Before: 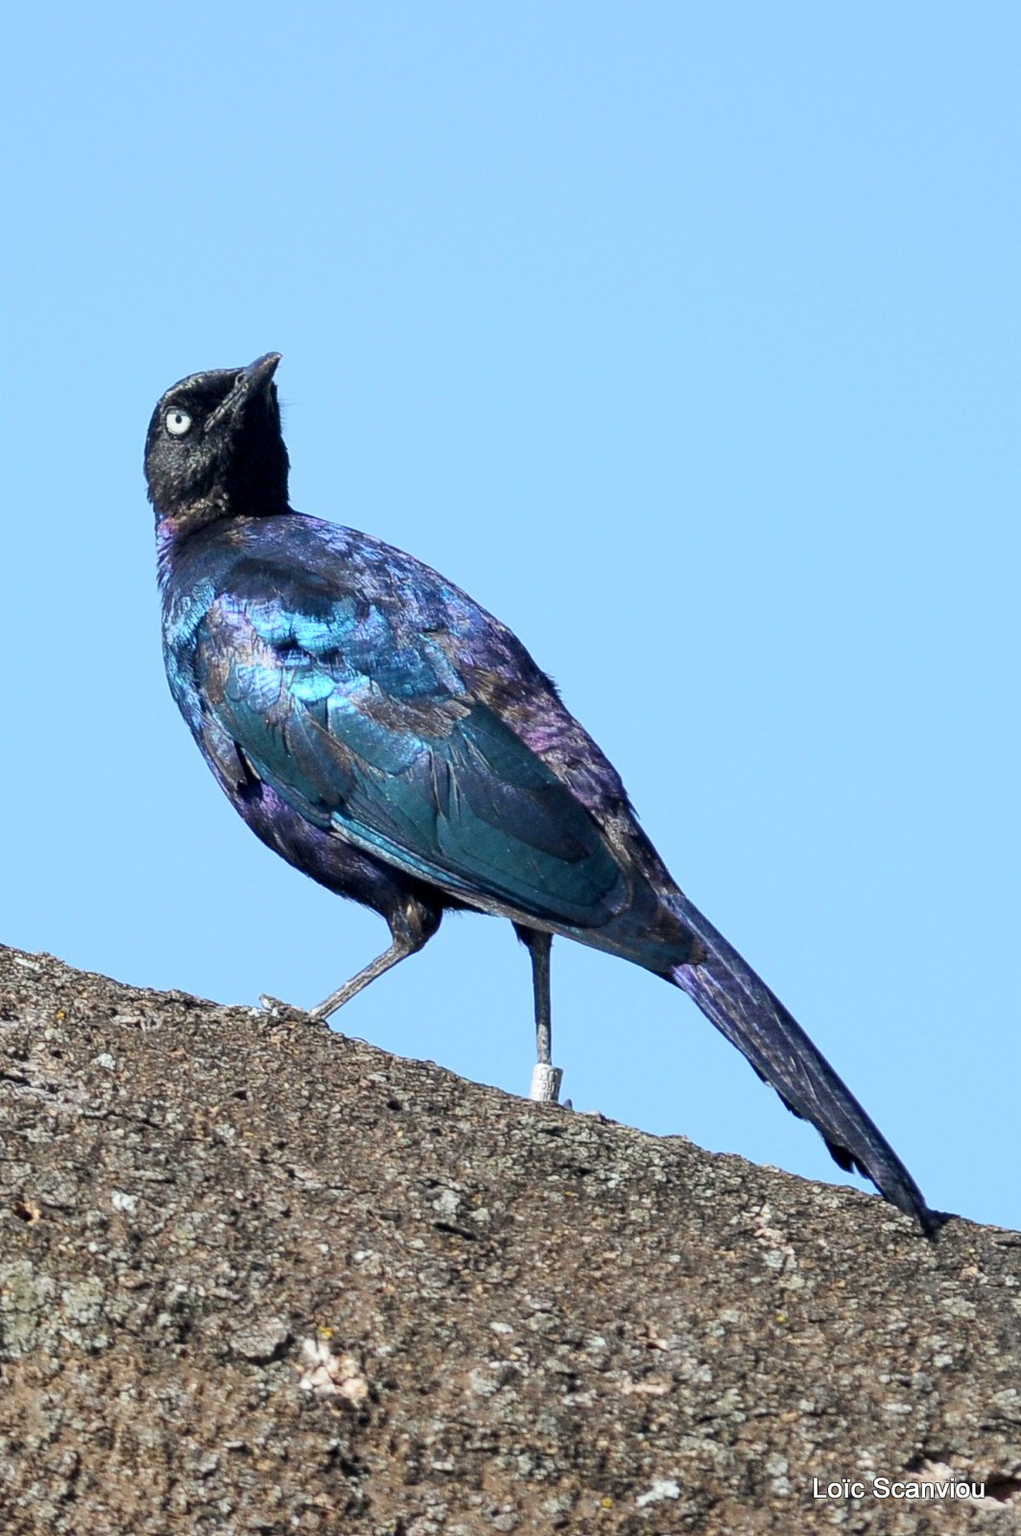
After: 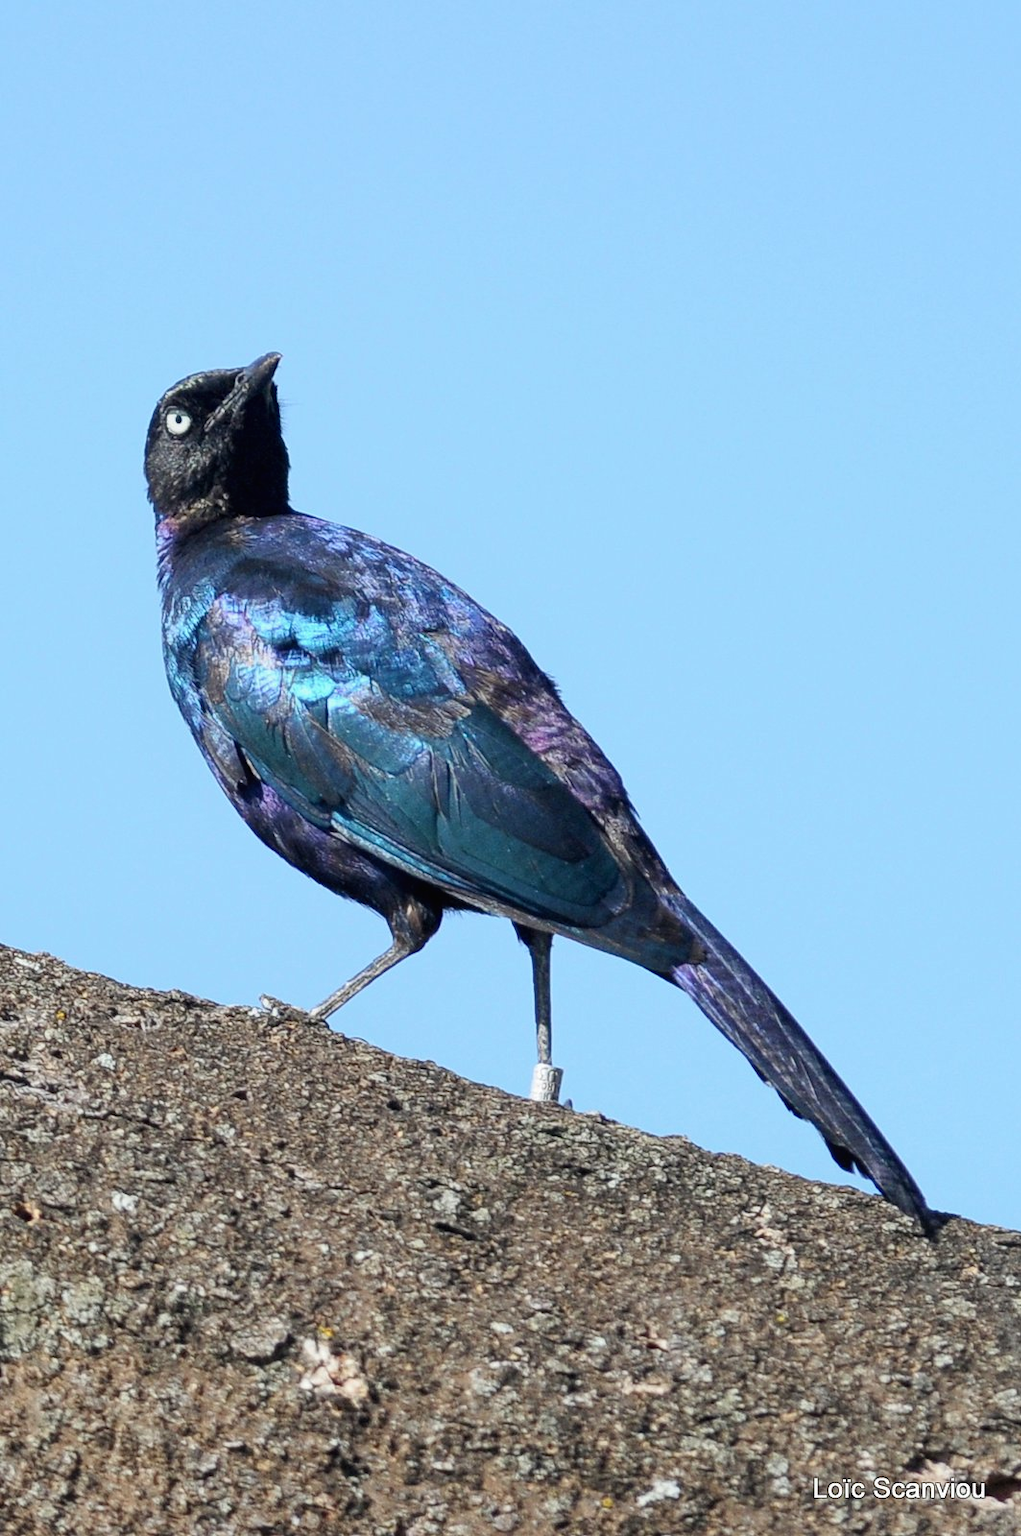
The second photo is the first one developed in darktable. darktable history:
contrast equalizer: octaves 7, y [[0.439, 0.44, 0.442, 0.457, 0.493, 0.498], [0.5 ×6], [0.5 ×6], [0 ×6], [0 ×6]], mix 0.189
